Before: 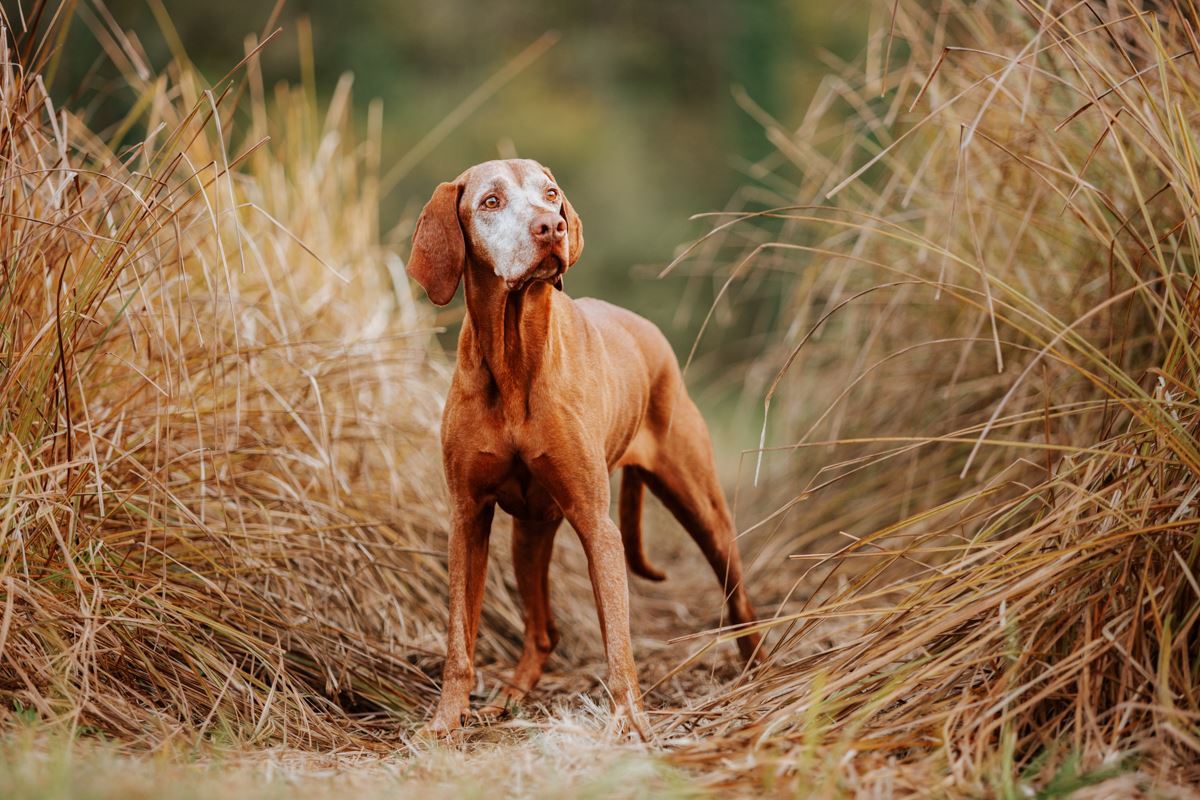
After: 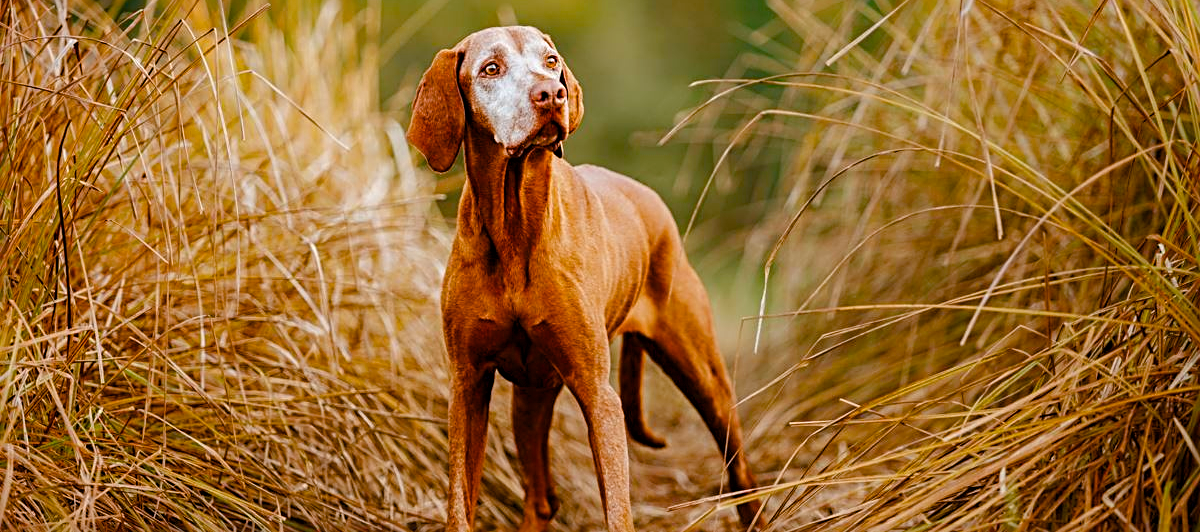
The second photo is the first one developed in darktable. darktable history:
sharpen: radius 3.119
crop: top 16.727%, bottom 16.727%
local contrast: mode bilateral grid, contrast 20, coarseness 50, detail 102%, midtone range 0.2
color zones: curves: ch0 [(0.068, 0.464) (0.25, 0.5) (0.48, 0.508) (0.75, 0.536) (0.886, 0.476) (0.967, 0.456)]; ch1 [(0.066, 0.456) (0.25, 0.5) (0.616, 0.508) (0.746, 0.56) (0.934, 0.444)]
color balance rgb: perceptual saturation grading › global saturation 45%, perceptual saturation grading › highlights -25%, perceptual saturation grading › shadows 50%, perceptual brilliance grading › global brilliance 3%, global vibrance 3%
